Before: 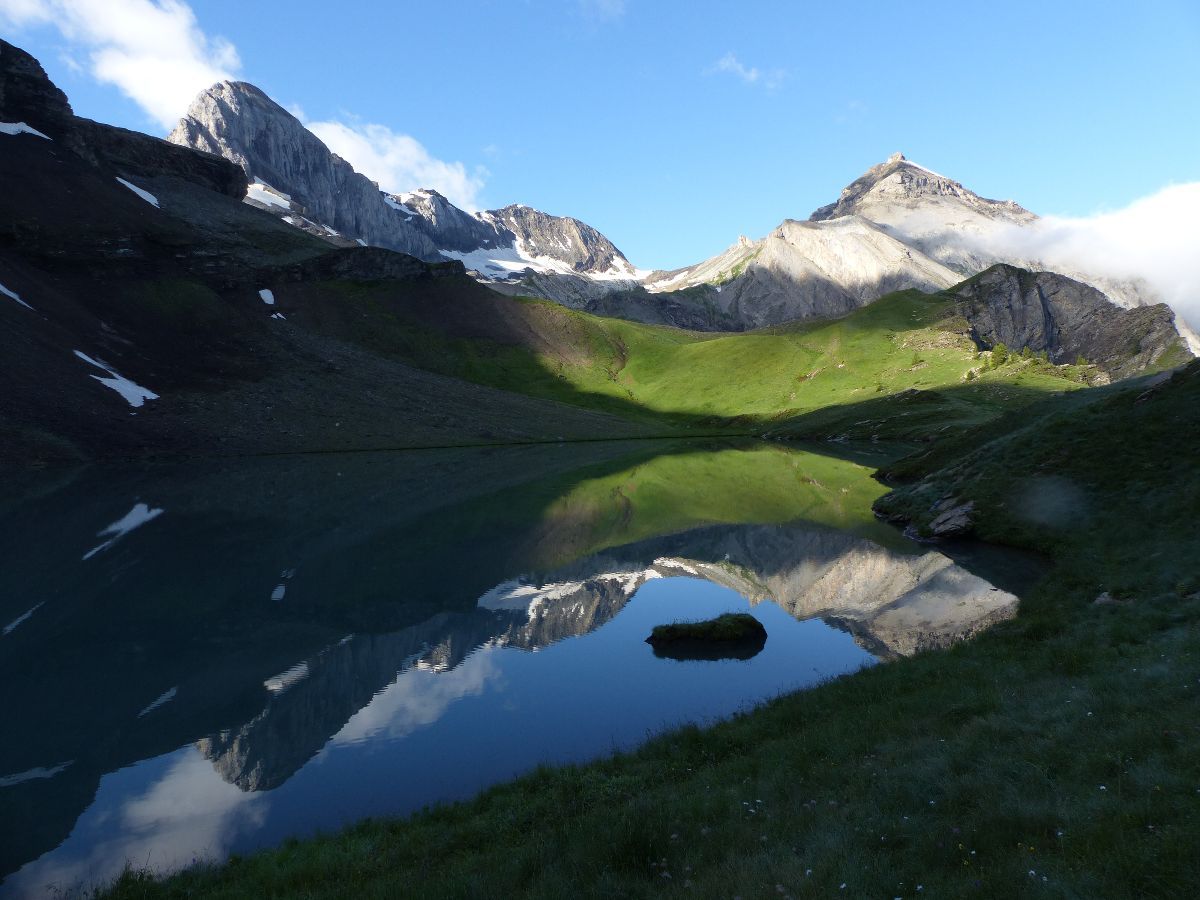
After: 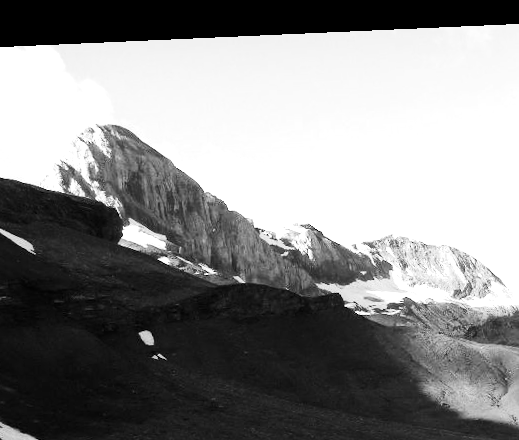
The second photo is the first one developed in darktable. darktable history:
rotate and perspective: rotation -2.56°, automatic cropping off
contrast brightness saturation: contrast 0.28
monochrome: a 14.95, b -89.96
exposure: black level correction 0.001, exposure 1.129 EV, compensate exposure bias true, compensate highlight preservation false
crop and rotate: left 10.817%, top 0.062%, right 47.194%, bottom 53.626%
